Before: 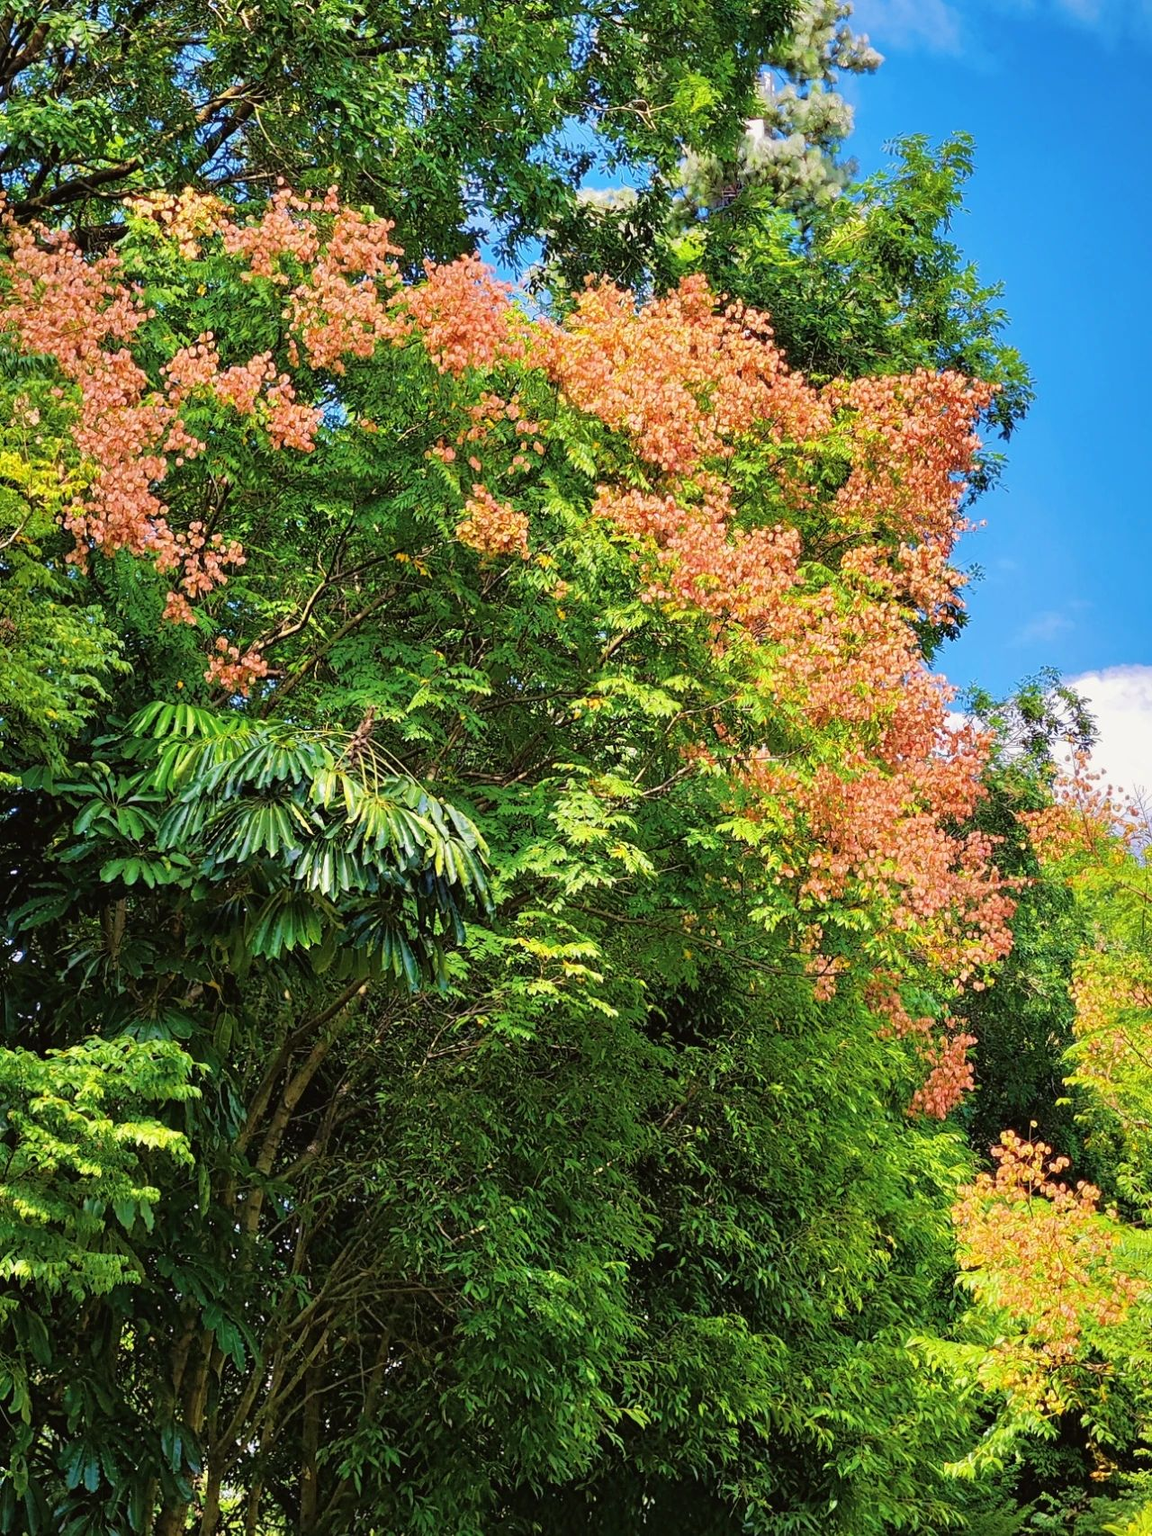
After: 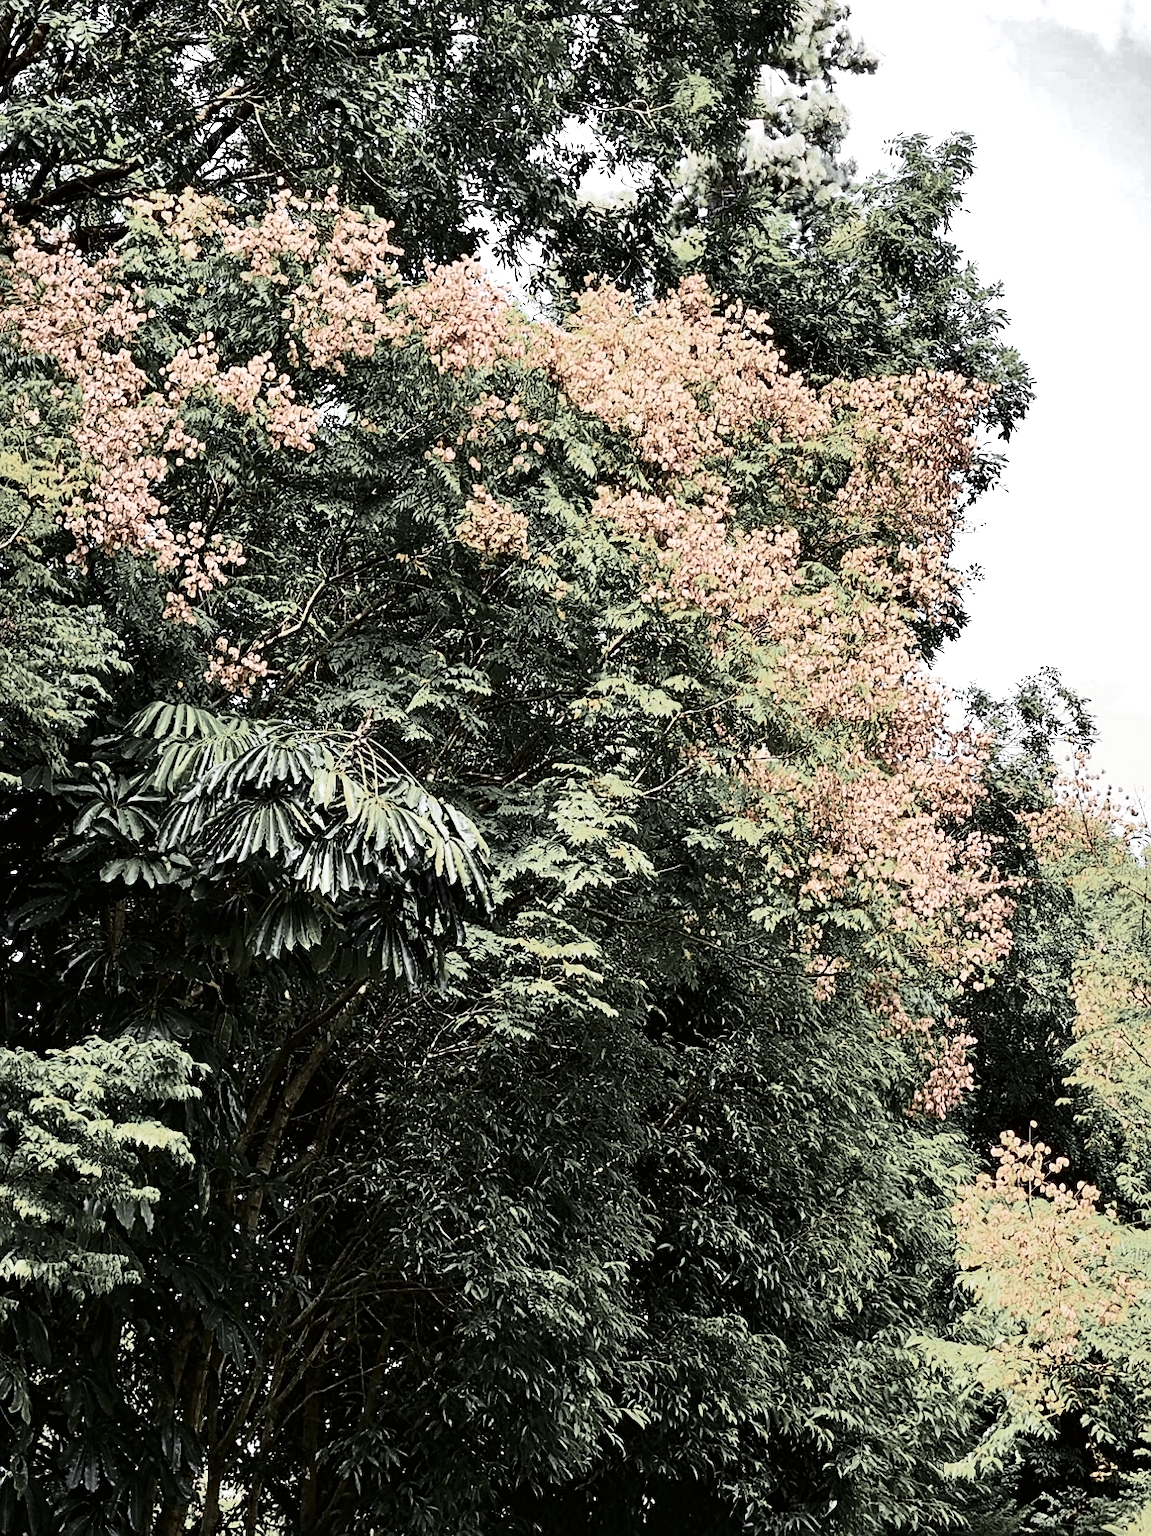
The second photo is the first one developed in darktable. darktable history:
sharpen: on, module defaults
color zones: curves: ch0 [(0, 0.613) (0.01, 0.613) (0.245, 0.448) (0.498, 0.529) (0.642, 0.665) (0.879, 0.777) (0.99, 0.613)]; ch1 [(0, 0.035) (0.121, 0.189) (0.259, 0.197) (0.415, 0.061) (0.589, 0.022) (0.732, 0.022) (0.857, 0.026) (0.991, 0.053)]
contrast brightness saturation: contrast 0.492, saturation -0.084
